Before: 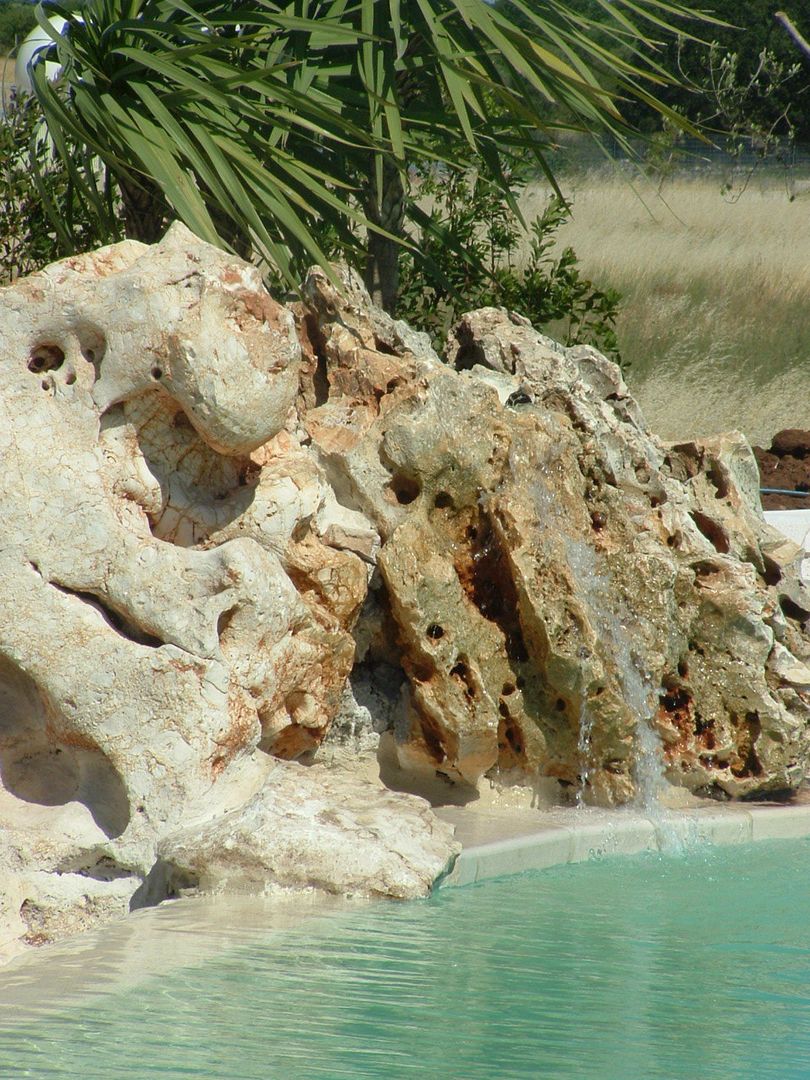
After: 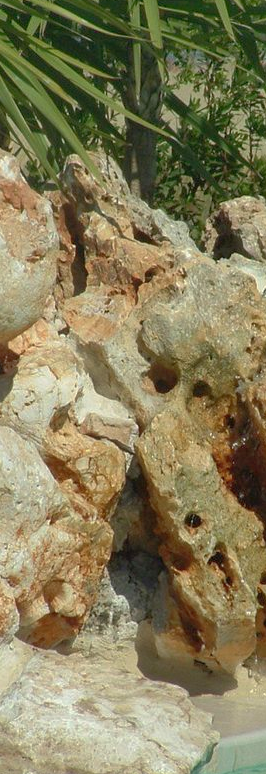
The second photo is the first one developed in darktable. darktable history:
contrast brightness saturation: contrast -0.011, brightness -0.008, saturation 0.03
crop and rotate: left 29.923%, top 10.298%, right 37.193%, bottom 17.989%
shadows and highlights: on, module defaults
